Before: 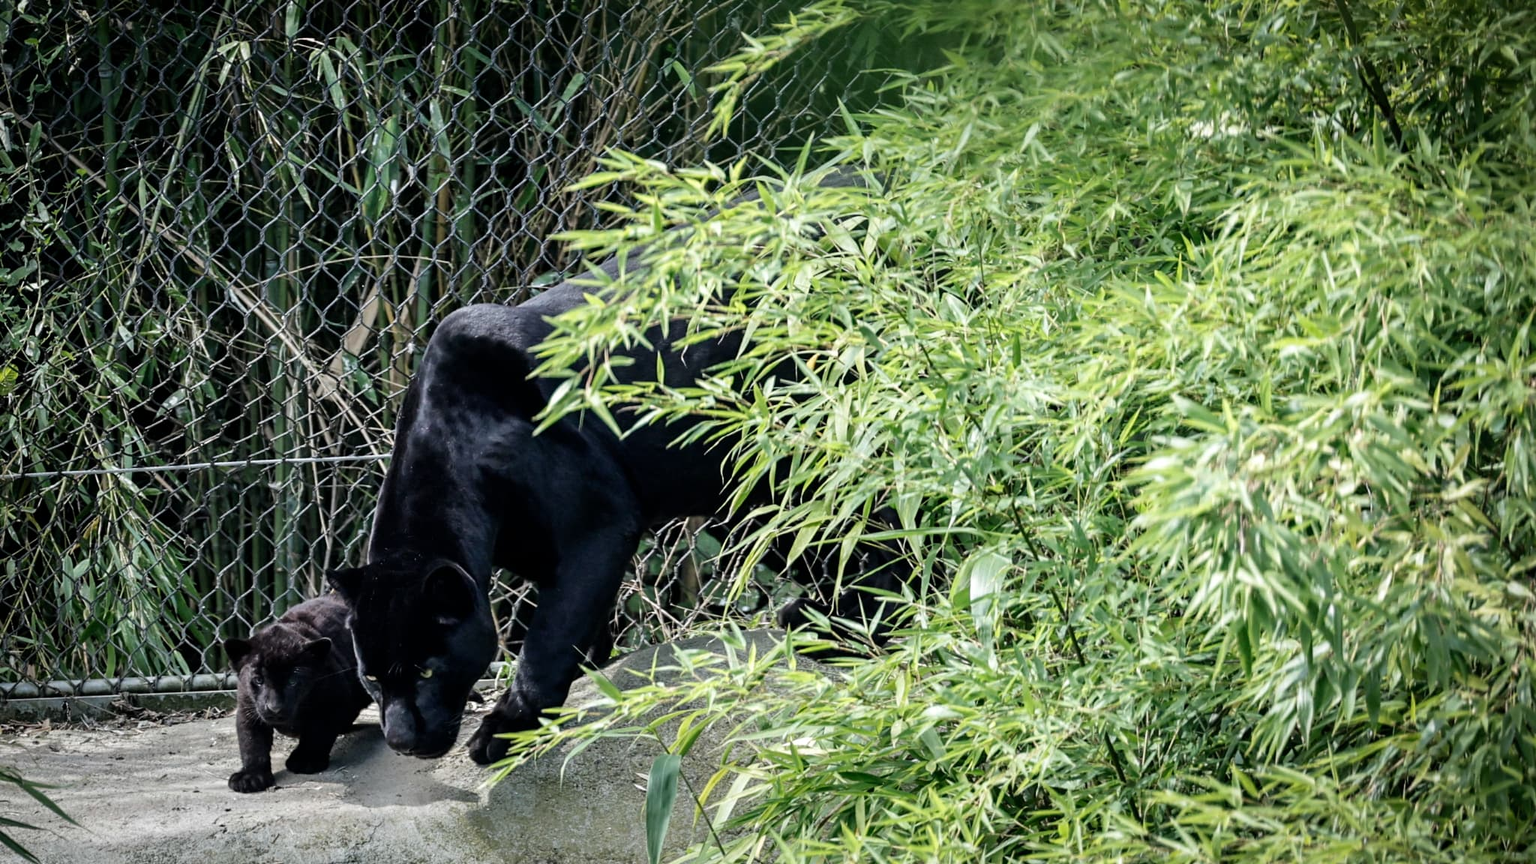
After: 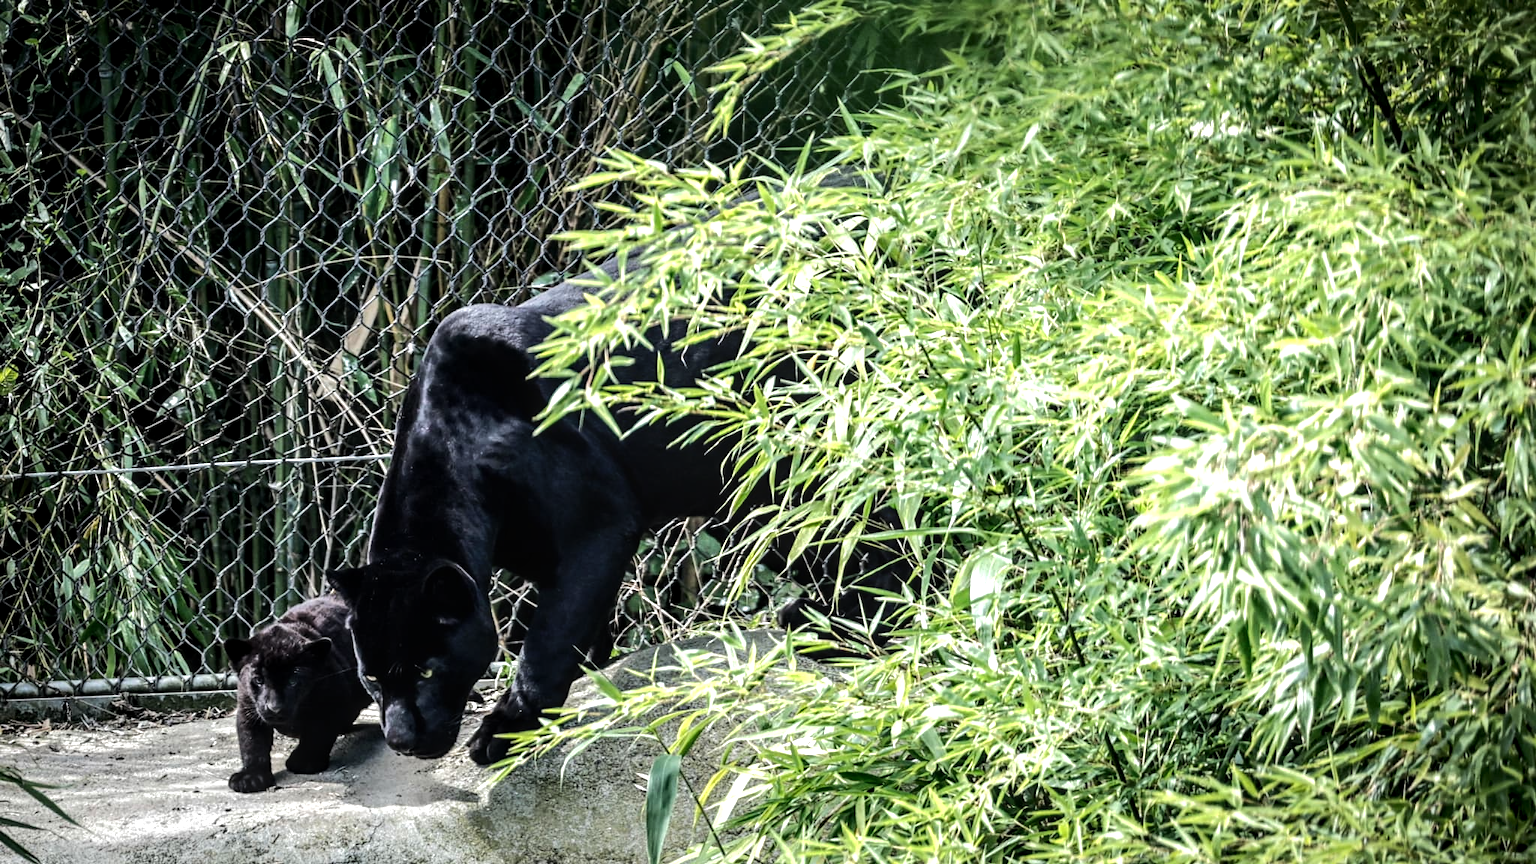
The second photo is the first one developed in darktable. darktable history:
local contrast: detail 130%
base curve: curves: ch0 [(0, 0) (0.235, 0.266) (0.503, 0.496) (0.786, 0.72) (1, 1)]
tone equalizer: -8 EV -0.75 EV, -7 EV -0.7 EV, -6 EV -0.6 EV, -5 EV -0.4 EV, -3 EV 0.4 EV, -2 EV 0.6 EV, -1 EV 0.7 EV, +0 EV 0.75 EV, edges refinement/feathering 500, mask exposure compensation -1.57 EV, preserve details no
